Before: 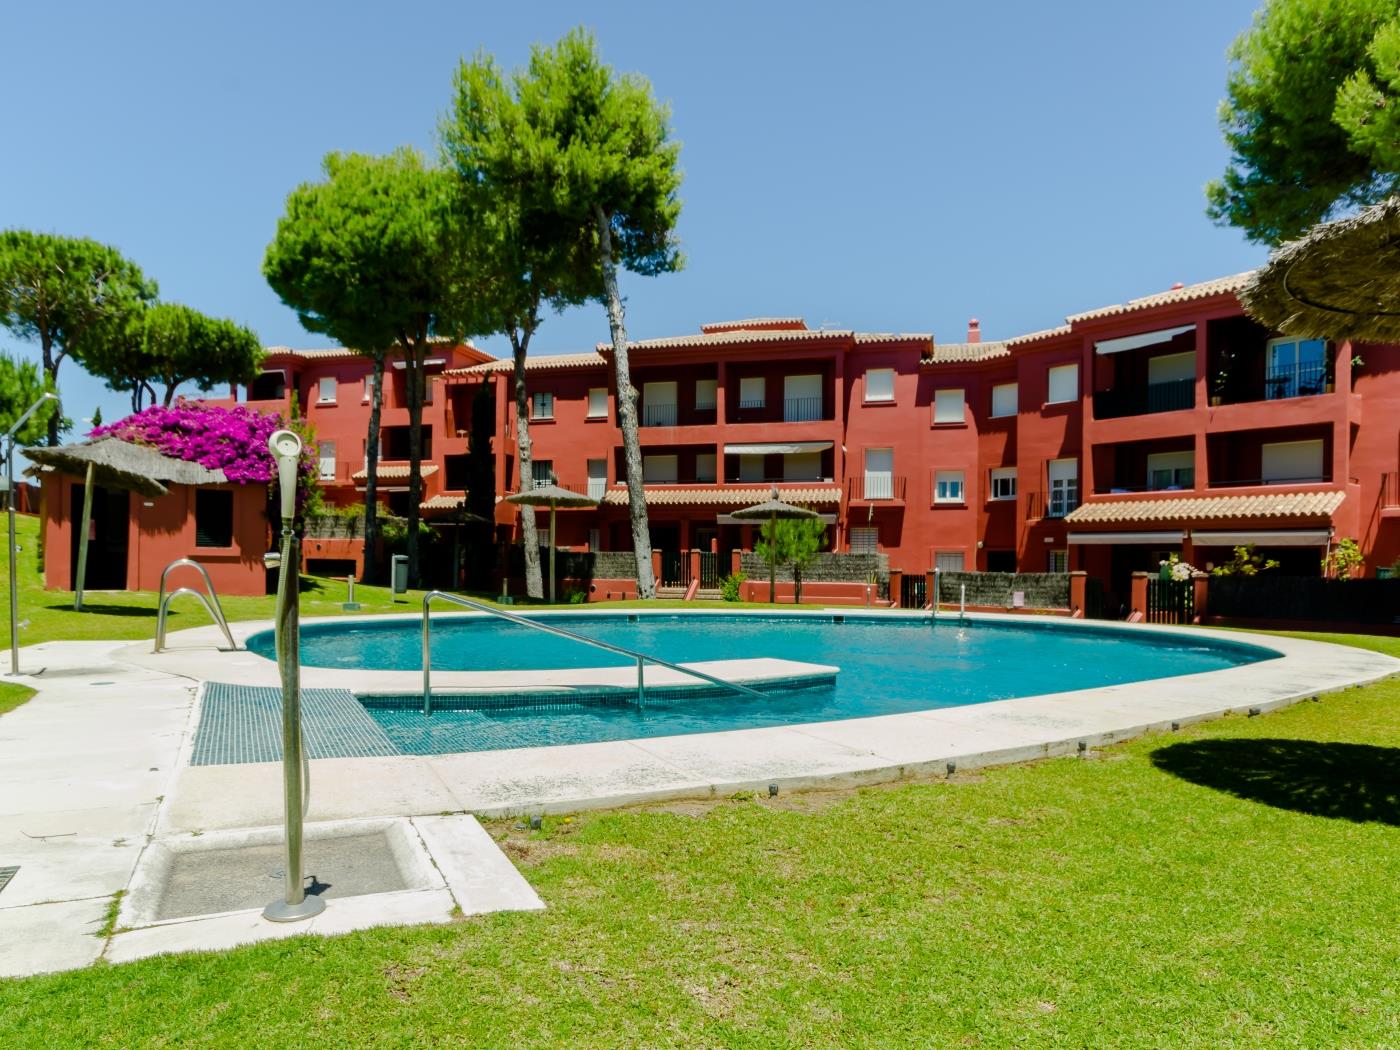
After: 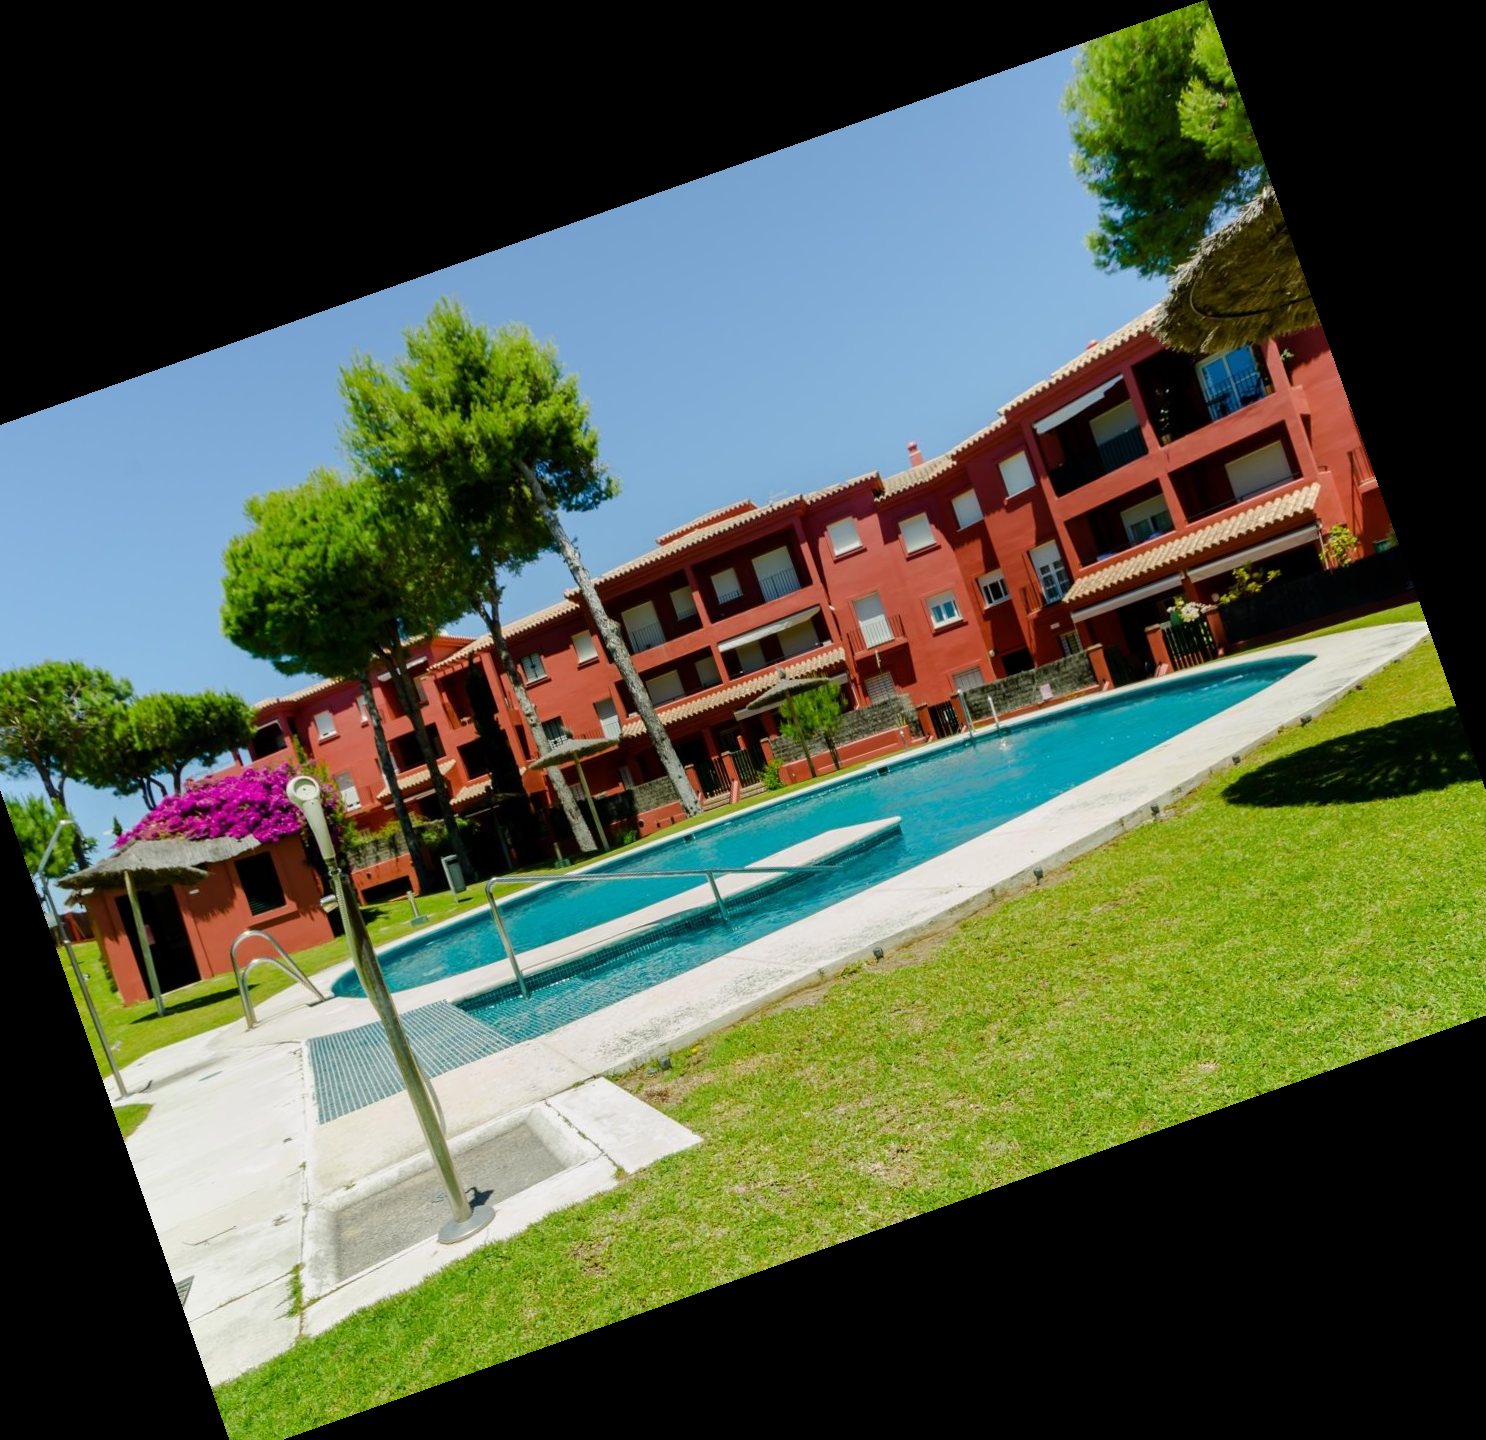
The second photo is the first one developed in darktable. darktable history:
crop and rotate: angle 19.43°, left 6.812%, right 4.125%, bottom 1.087%
